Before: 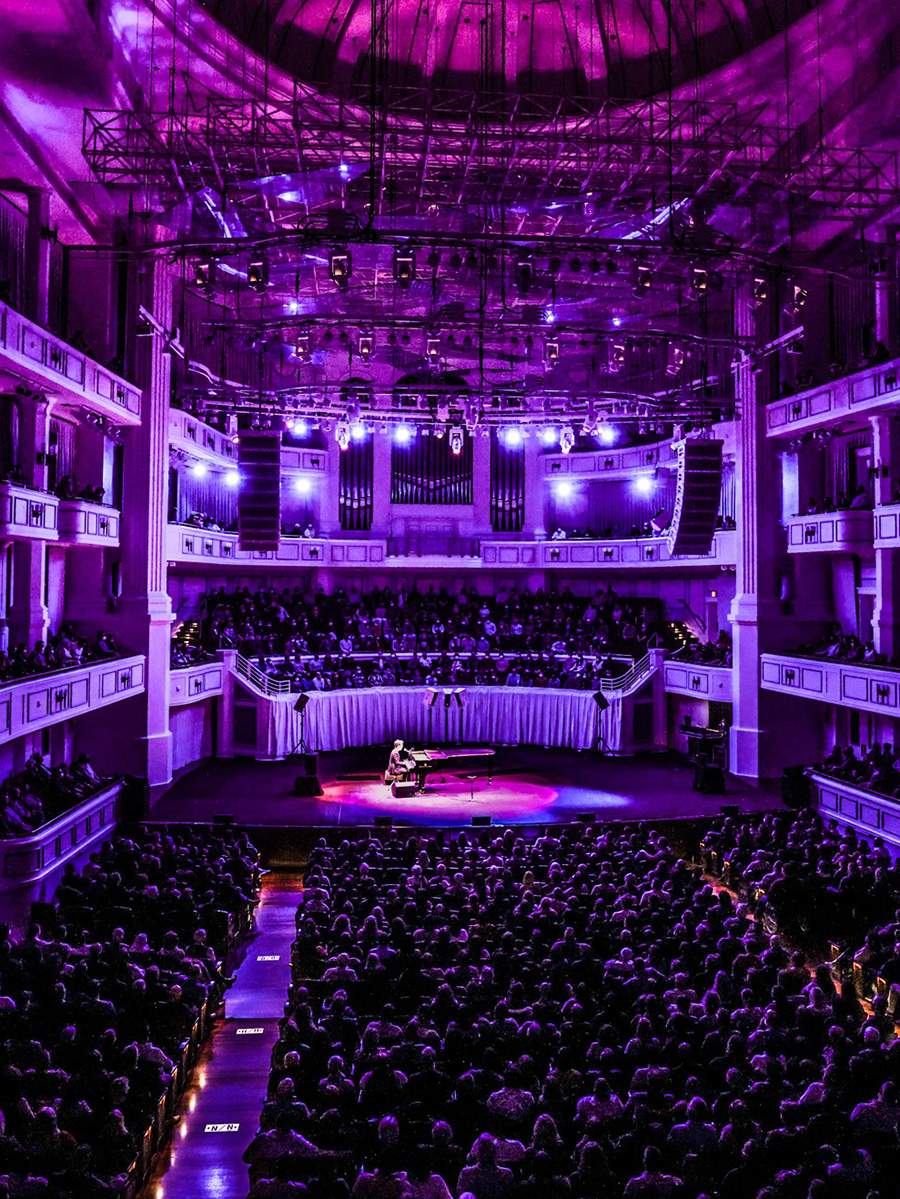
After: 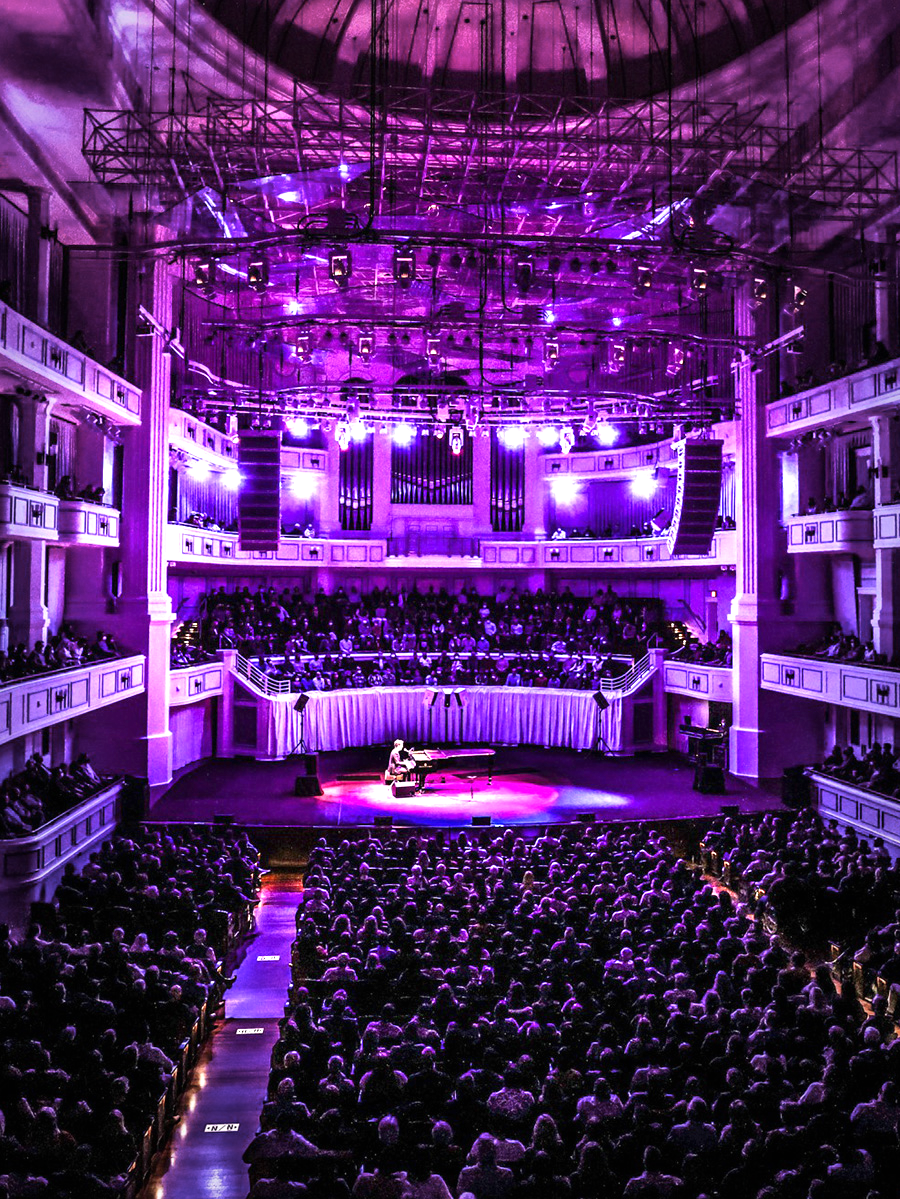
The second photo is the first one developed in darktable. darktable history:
exposure: black level correction 0, exposure 1.2 EV, compensate exposure bias true, compensate highlight preservation false
vignetting: fall-off start 66.7%, fall-off radius 39.74%, brightness -0.576, saturation -0.258, automatic ratio true, width/height ratio 0.671, dithering 16-bit output
